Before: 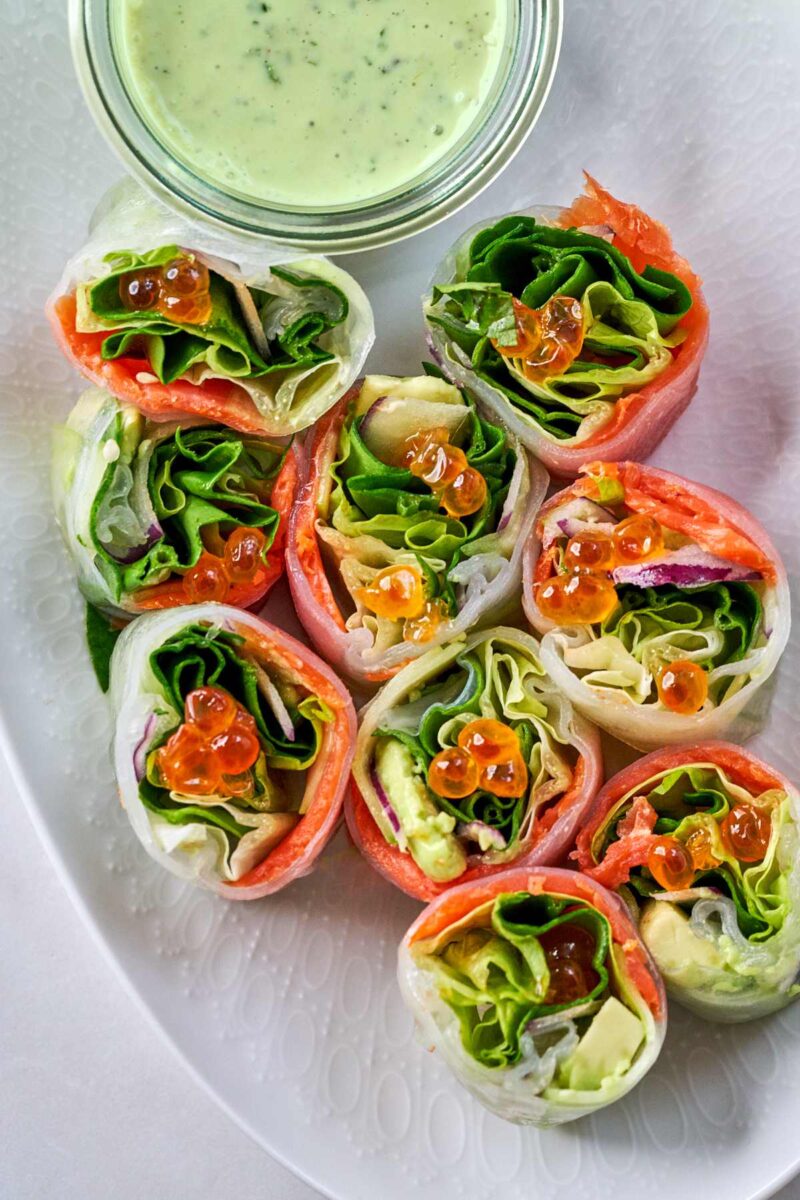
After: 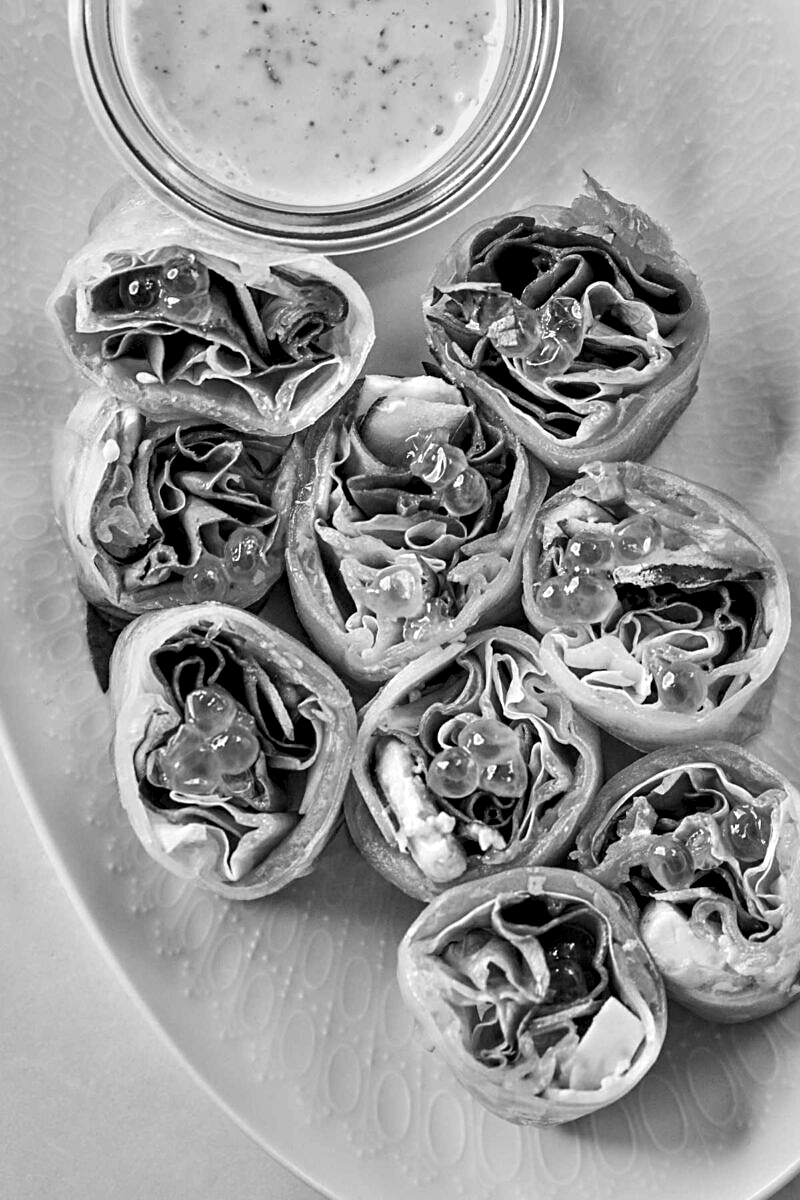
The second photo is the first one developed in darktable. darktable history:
color calibration: illuminant as shot in camera, x 0.378, y 0.381, temperature 4093.13 K, saturation algorithm version 1 (2020)
monochrome: a 73.58, b 64.21
sharpen: on, module defaults
contrast equalizer: octaves 7, y [[0.528, 0.548, 0.563, 0.562, 0.546, 0.526], [0.55 ×6], [0 ×6], [0 ×6], [0 ×6]]
